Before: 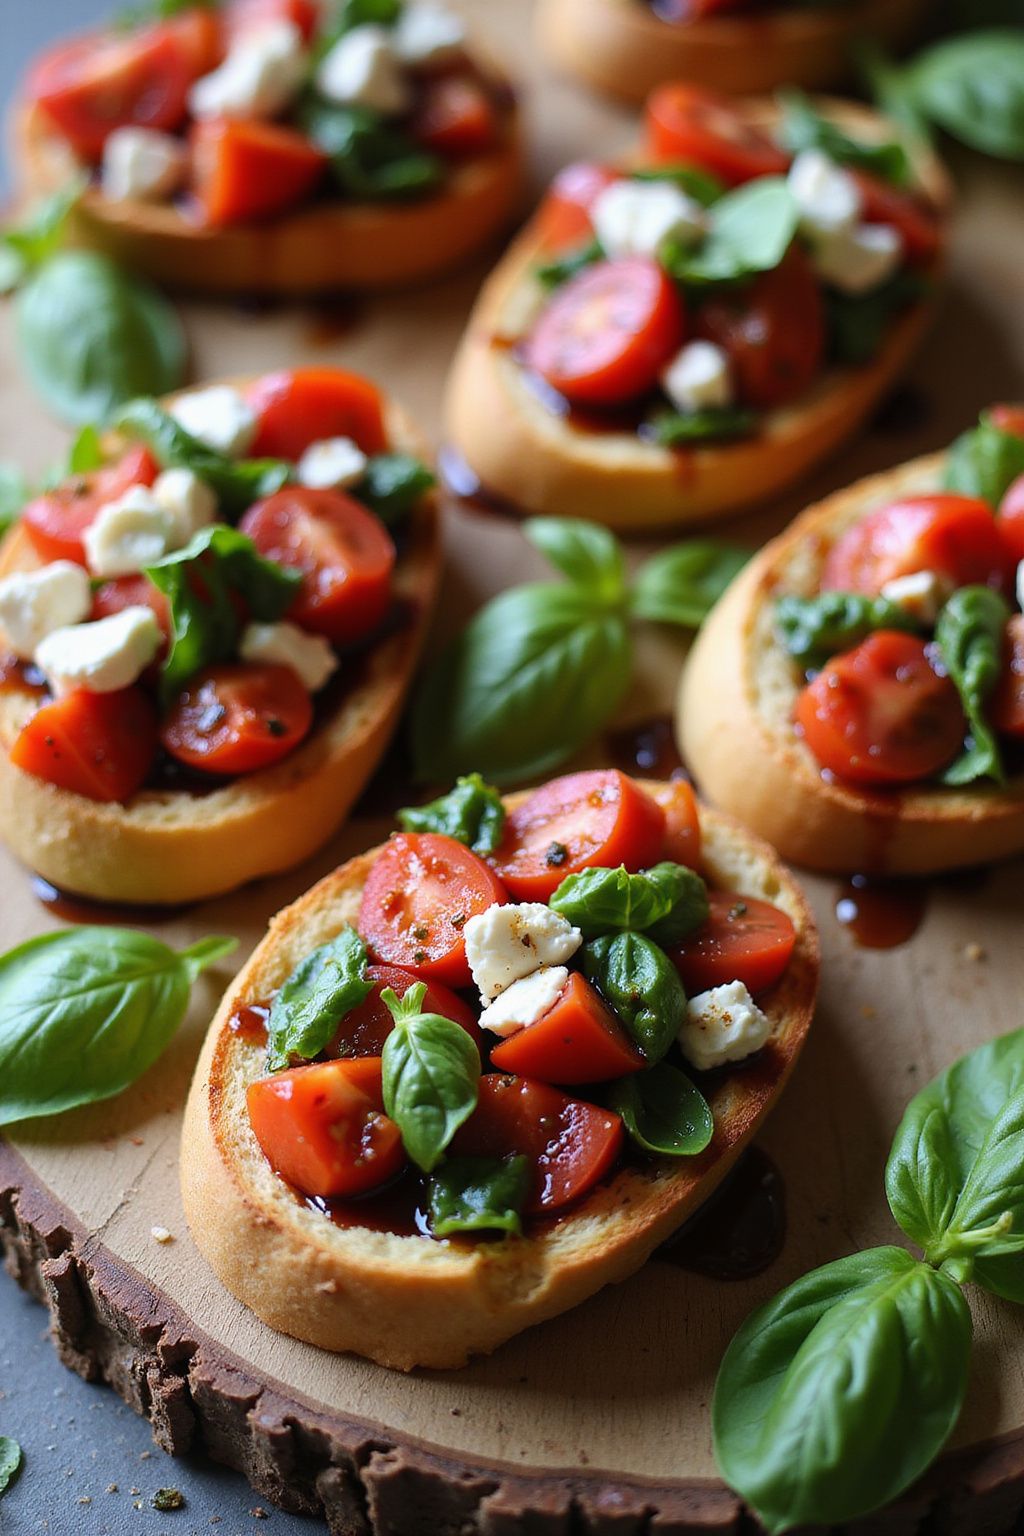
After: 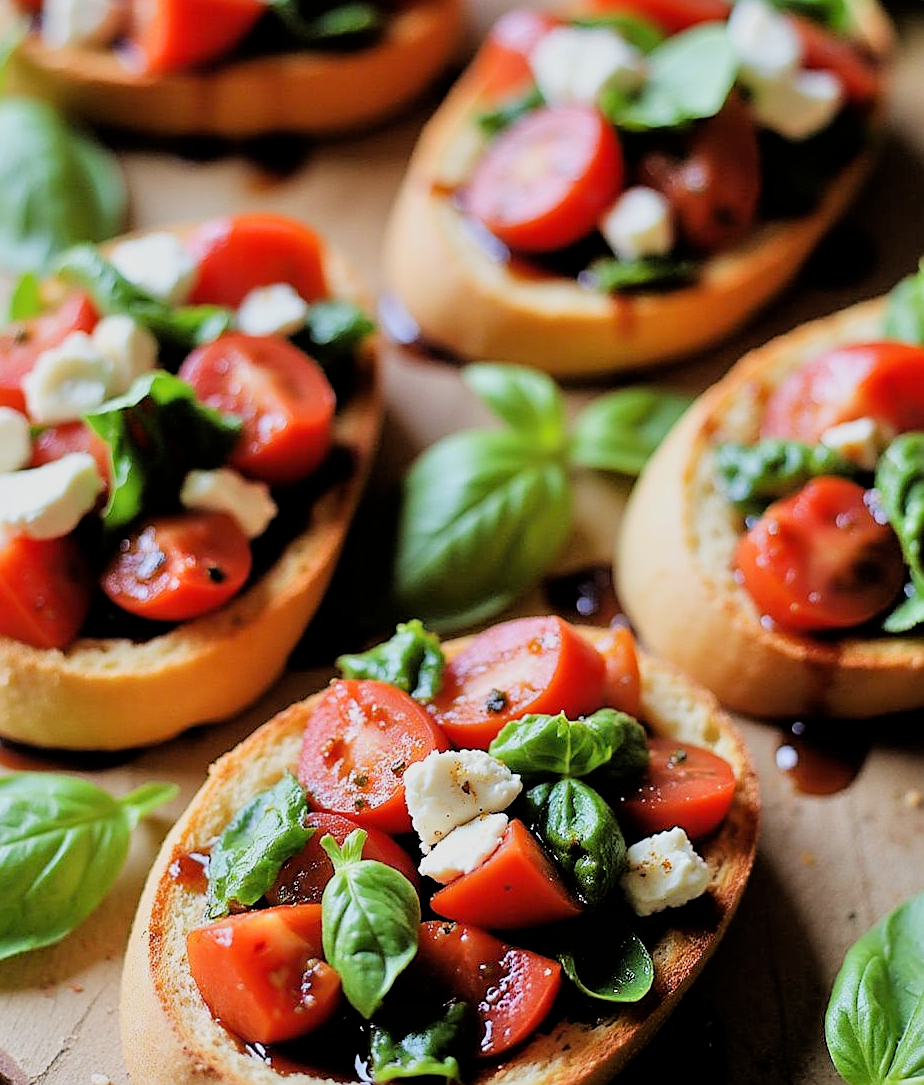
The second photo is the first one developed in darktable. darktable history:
sharpen: on, module defaults
tone equalizer: -7 EV 0.151 EV, -6 EV 0.57 EV, -5 EV 1.15 EV, -4 EV 1.32 EV, -3 EV 1.17 EV, -2 EV 0.6 EV, -1 EV 0.149 EV, mask exposure compensation -0.497 EV
crop: left 5.943%, top 10.012%, right 3.783%, bottom 19.305%
filmic rgb: black relative exposure -5.13 EV, white relative exposure 3.99 EV, hardness 2.89, contrast 1.298, highlights saturation mix -30.78%
